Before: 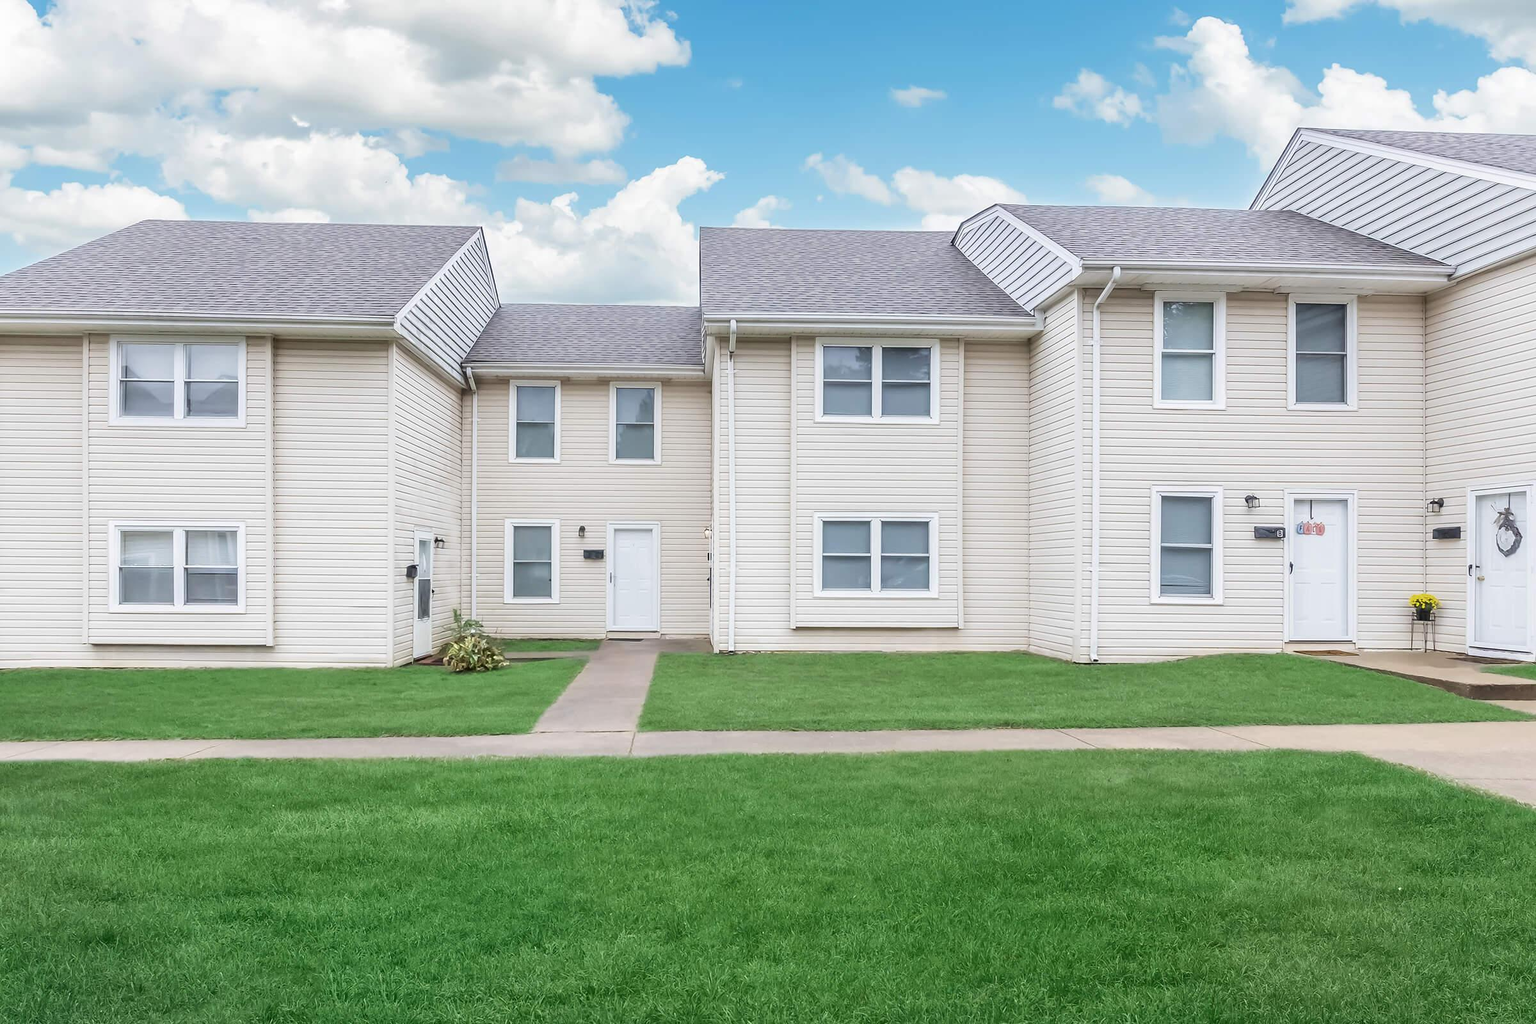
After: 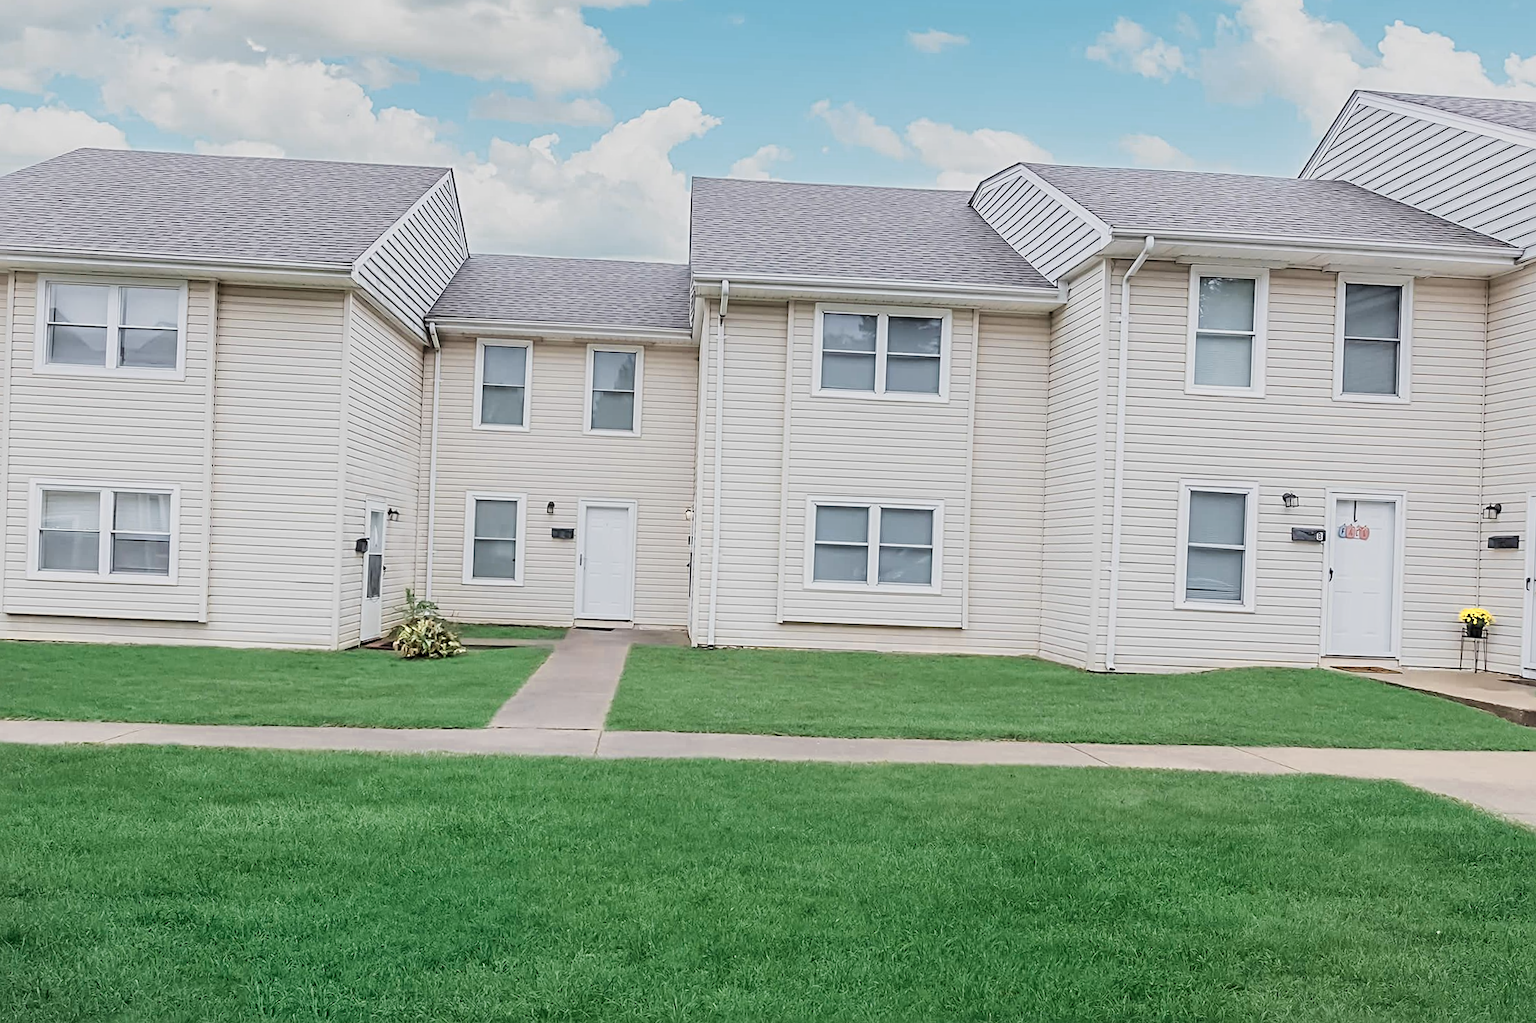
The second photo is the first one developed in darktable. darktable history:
sharpen: radius 4
crop and rotate: angle -1.96°, left 3.097%, top 4.154%, right 1.586%, bottom 0.529%
filmic rgb: black relative exposure -8.15 EV, white relative exposure 3.76 EV, hardness 4.46
color zones: curves: ch0 [(0.018, 0.548) (0.224, 0.64) (0.425, 0.447) (0.675, 0.575) (0.732, 0.579)]; ch1 [(0.066, 0.487) (0.25, 0.5) (0.404, 0.43) (0.75, 0.421) (0.956, 0.421)]; ch2 [(0.044, 0.561) (0.215, 0.465) (0.399, 0.544) (0.465, 0.548) (0.614, 0.447) (0.724, 0.43) (0.882, 0.623) (0.956, 0.632)]
